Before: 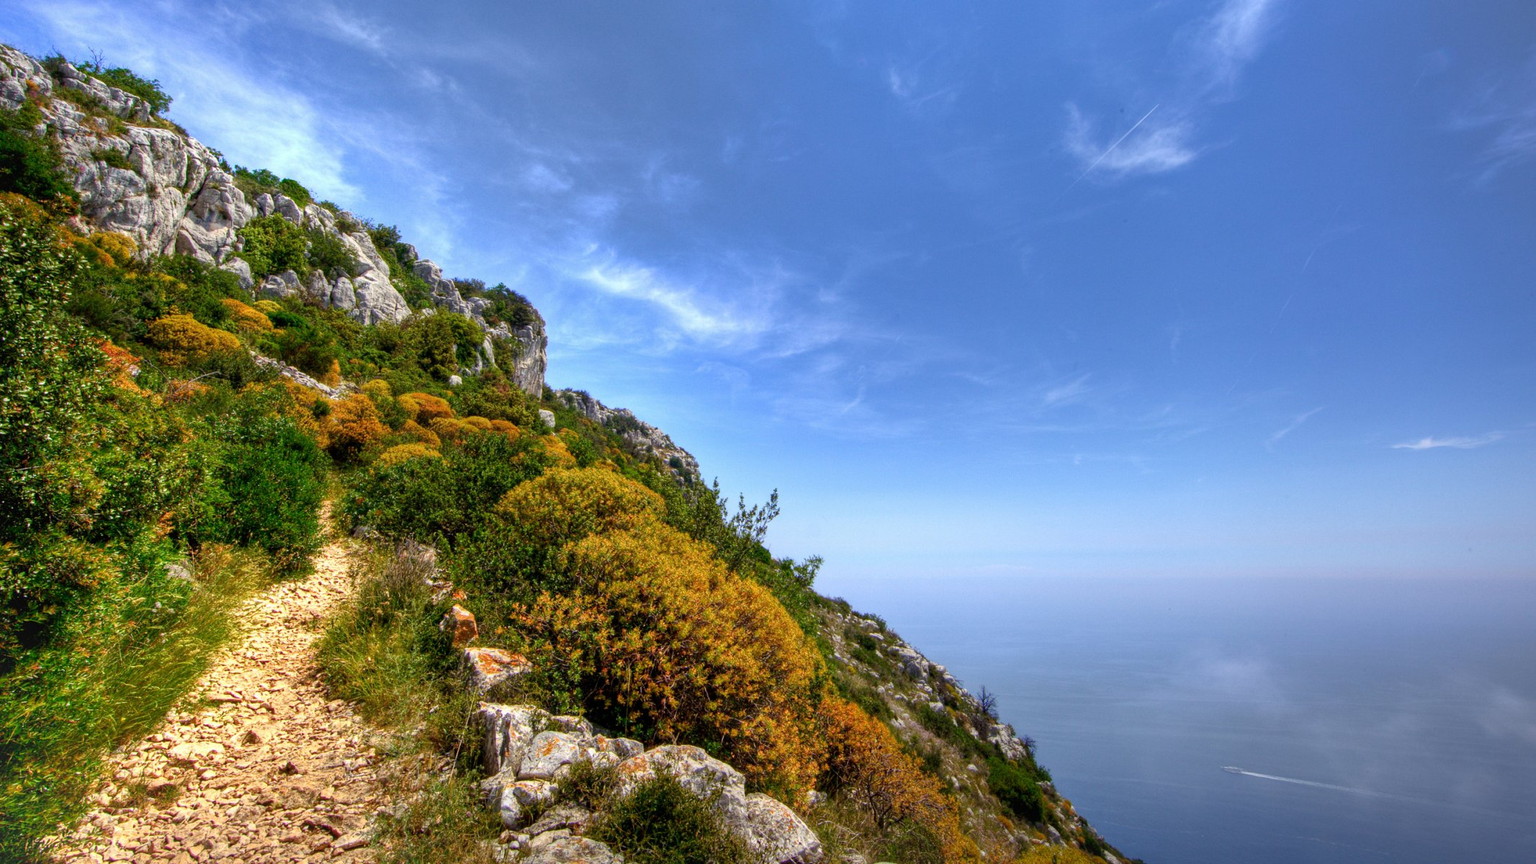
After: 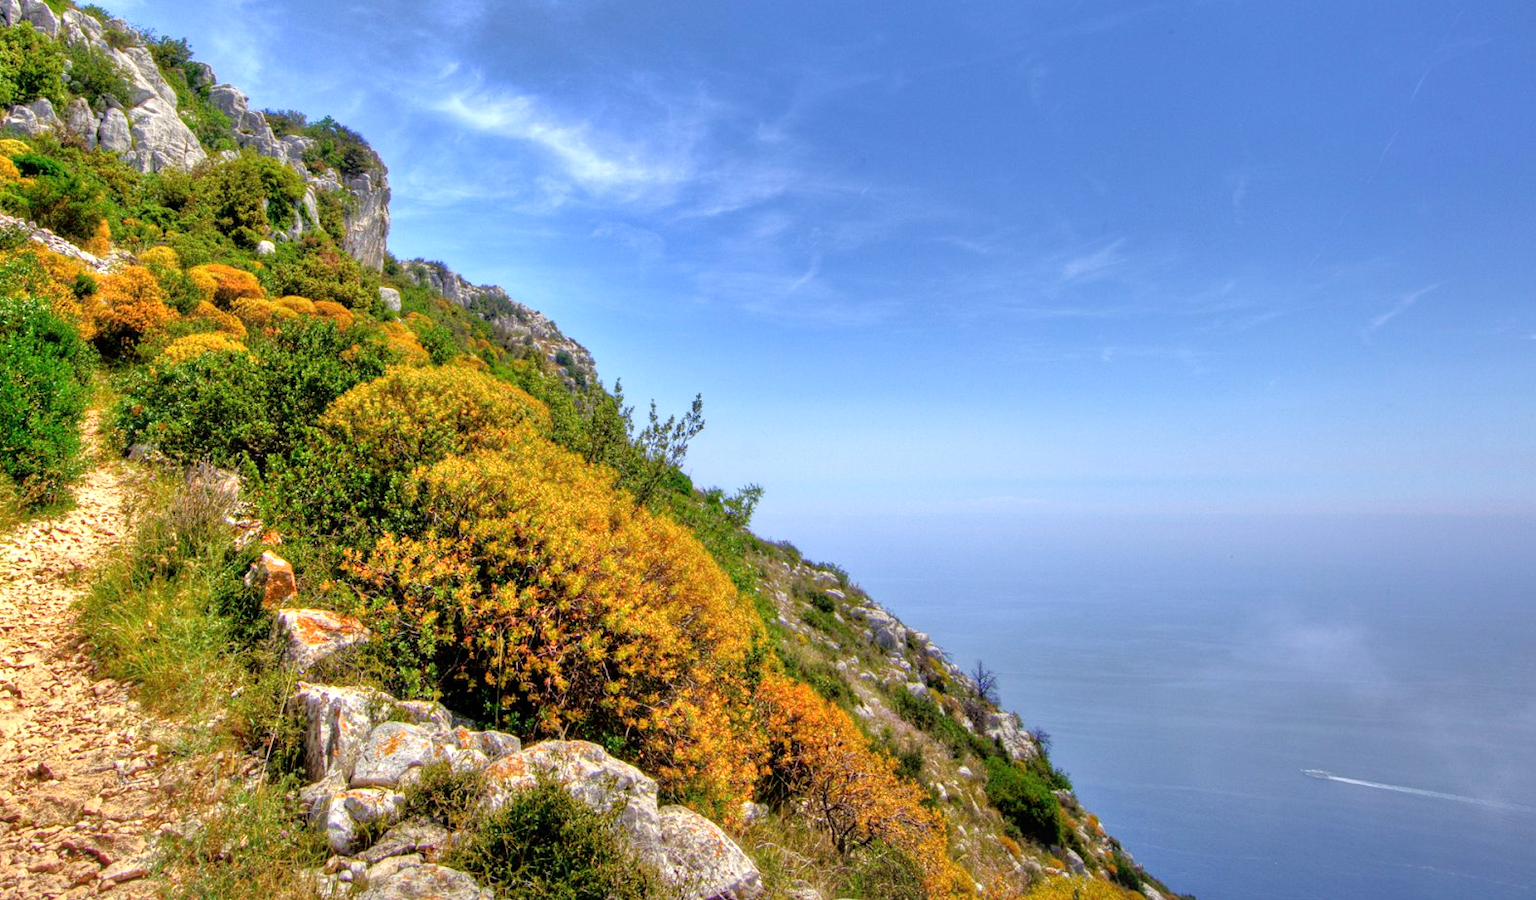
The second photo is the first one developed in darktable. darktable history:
tone equalizer: -7 EV 0.15 EV, -6 EV 0.6 EV, -5 EV 1.15 EV, -4 EV 1.33 EV, -3 EV 1.15 EV, -2 EV 0.6 EV, -1 EV 0.15 EV, mask exposure compensation -0.5 EV
crop: left 16.871%, top 22.857%, right 9.116%
